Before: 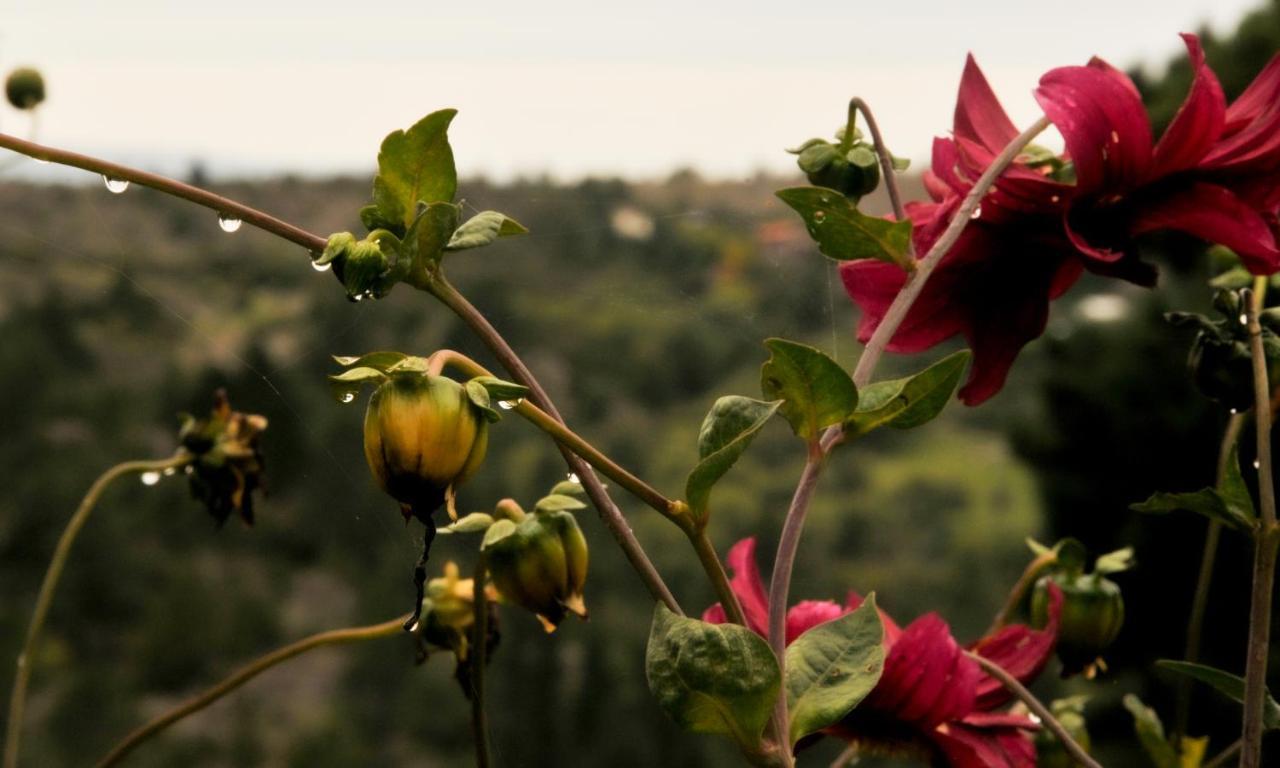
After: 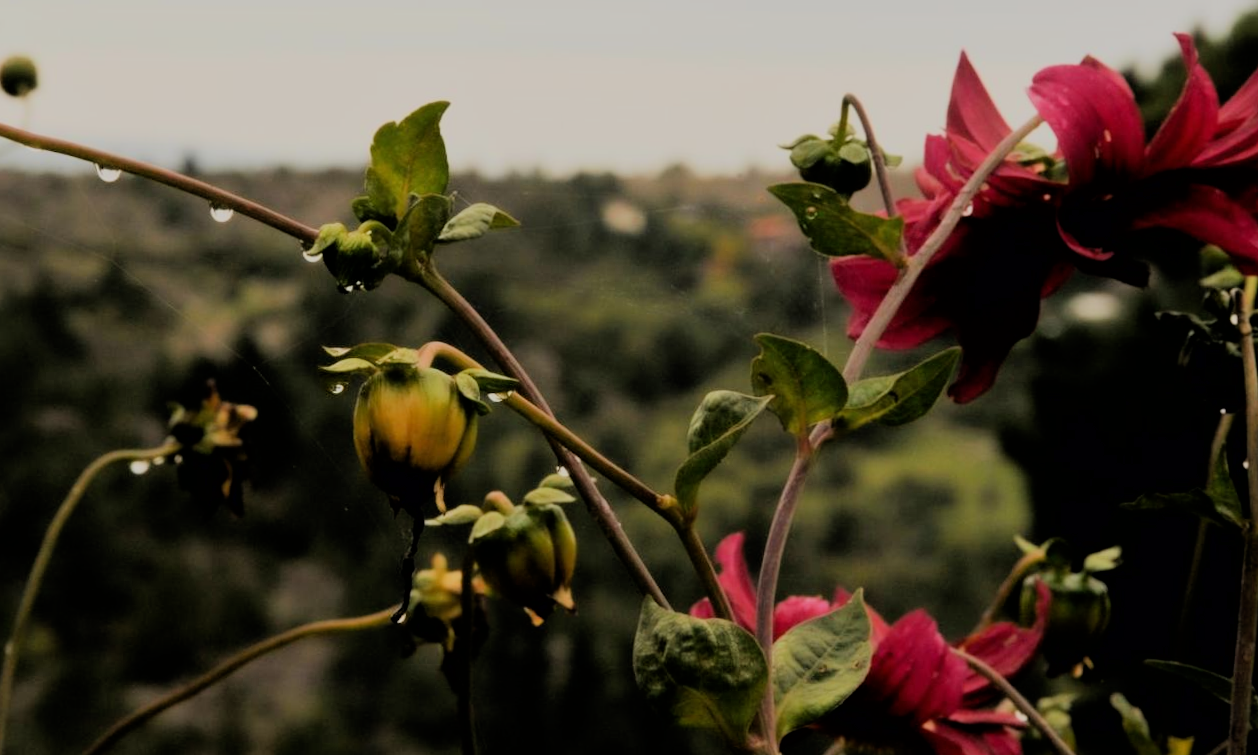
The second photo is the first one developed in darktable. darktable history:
filmic rgb: black relative exposure -6.21 EV, white relative exposure 6.97 EV, hardness 2.23, color science v6 (2022)
crop and rotate: angle -0.583°
